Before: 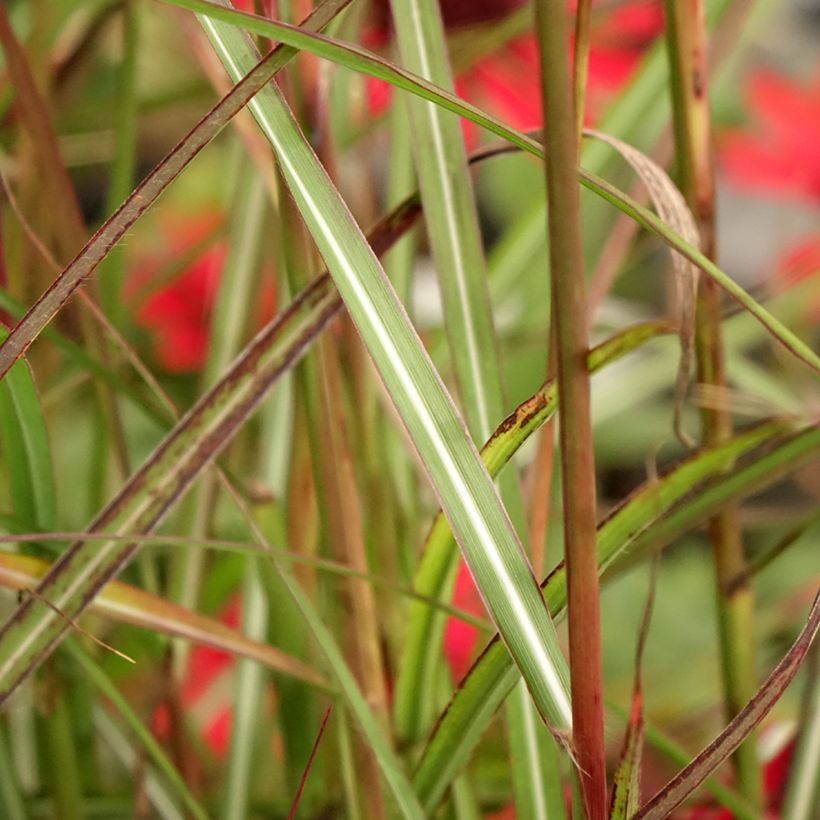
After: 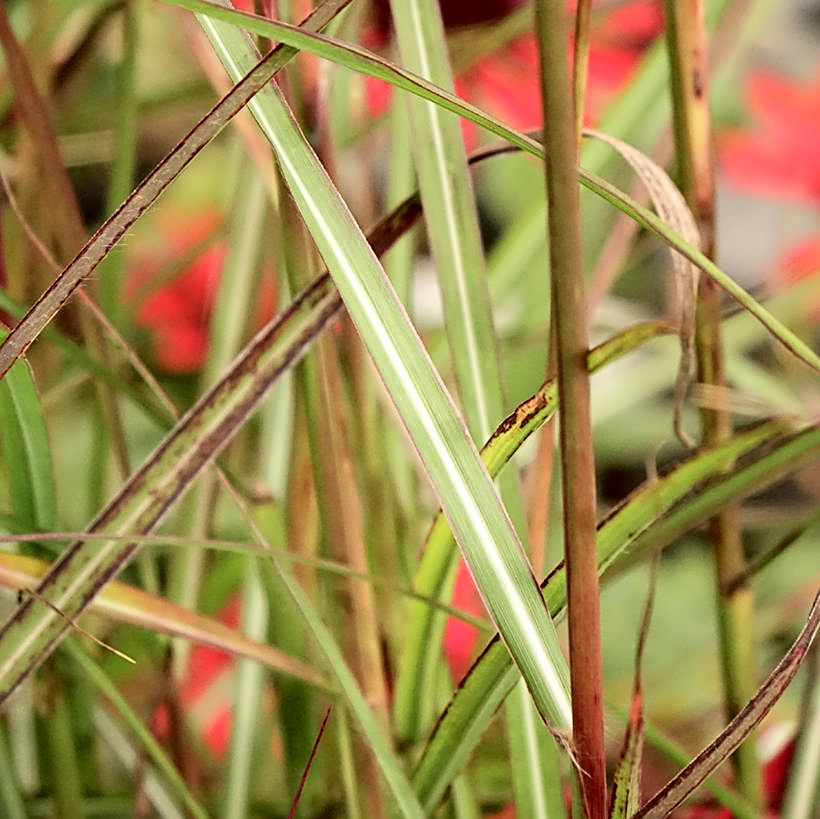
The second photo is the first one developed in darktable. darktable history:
tone curve: curves: ch0 [(0, 0) (0.003, 0.006) (0.011, 0.007) (0.025, 0.009) (0.044, 0.012) (0.069, 0.021) (0.1, 0.036) (0.136, 0.056) (0.177, 0.105) (0.224, 0.165) (0.277, 0.251) (0.335, 0.344) (0.399, 0.439) (0.468, 0.532) (0.543, 0.628) (0.623, 0.718) (0.709, 0.797) (0.801, 0.874) (0.898, 0.943) (1, 1)], color space Lab, independent channels, preserve colors none
sharpen: on, module defaults
crop: bottom 0.068%
